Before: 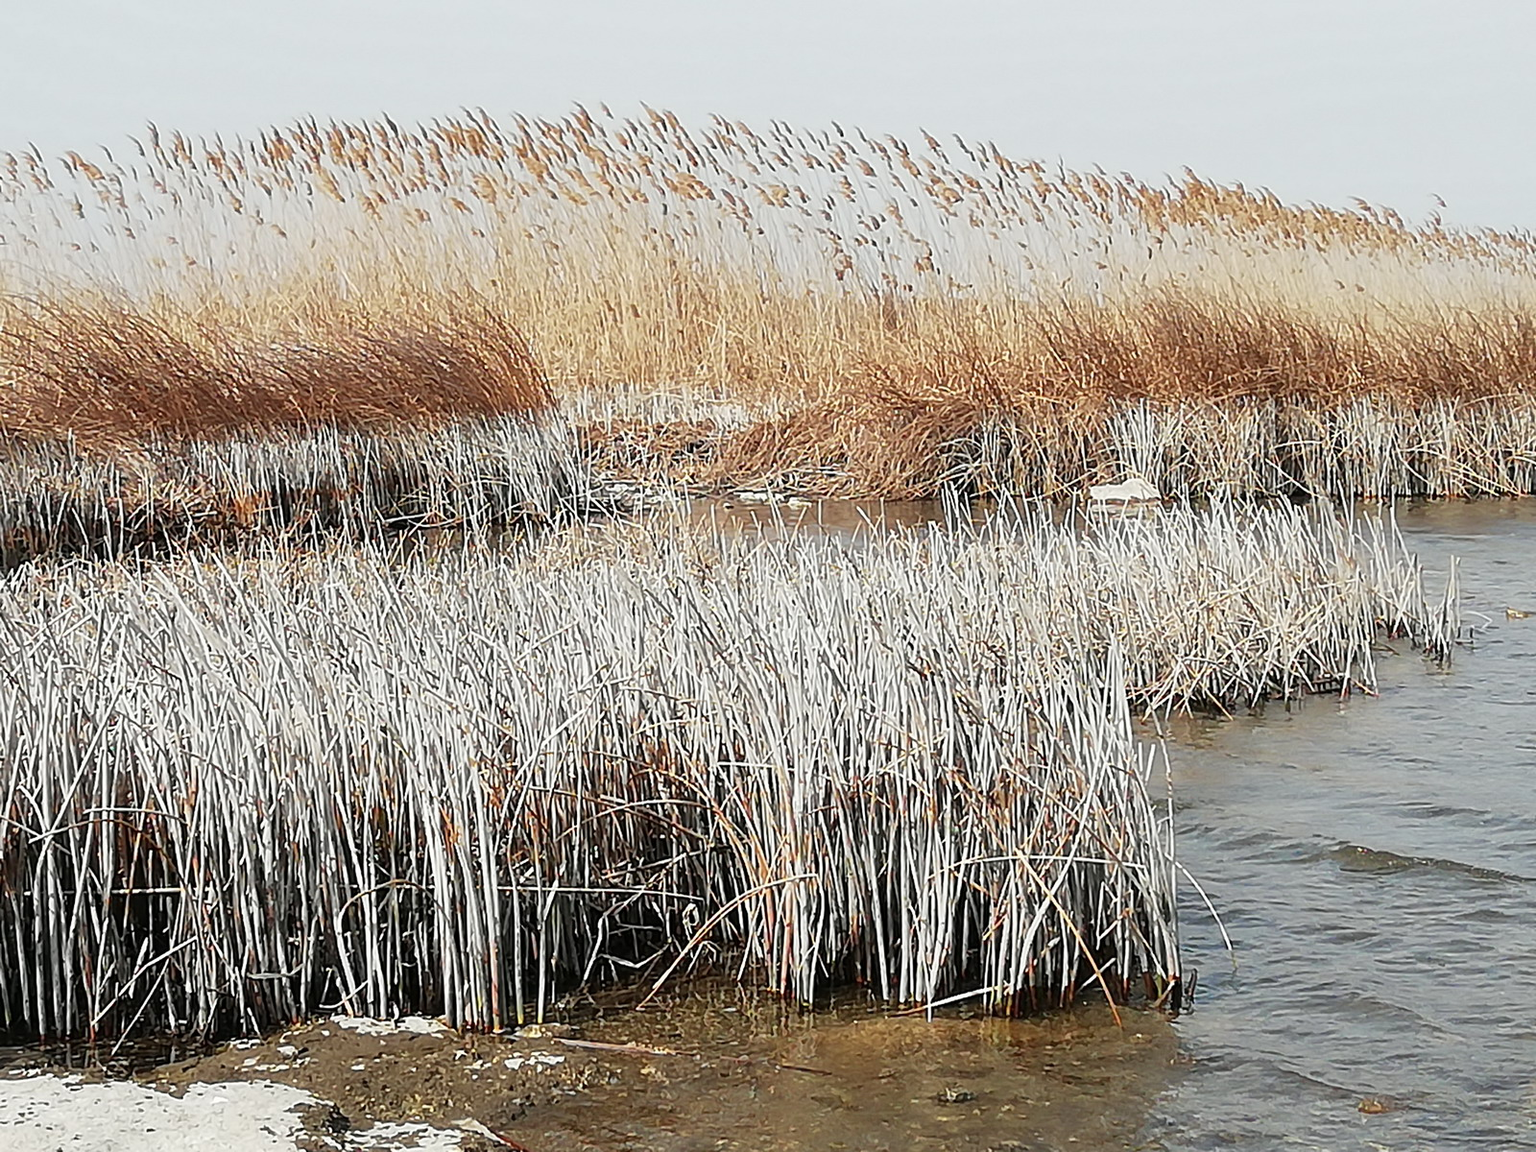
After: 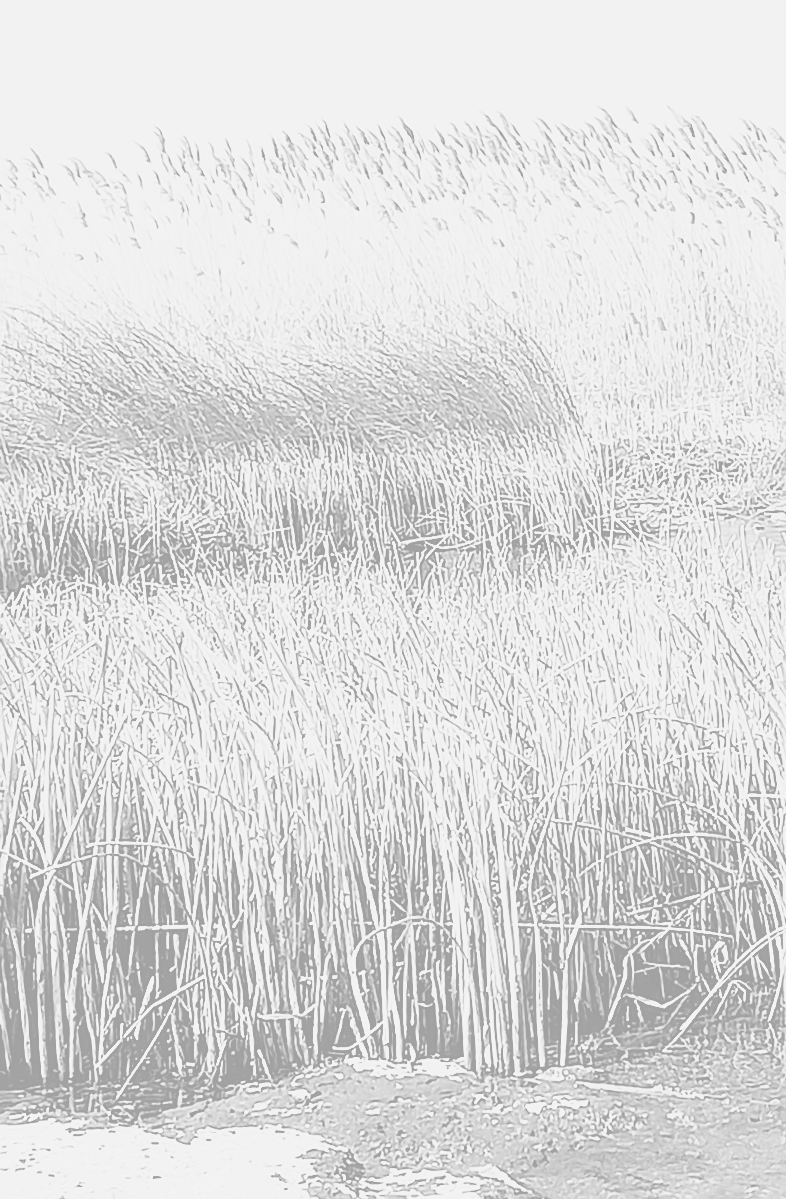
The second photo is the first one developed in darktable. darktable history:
colorize: hue 331.2°, saturation 75%, source mix 30.28%, lightness 70.52%, version 1
monochrome: a 32, b 64, size 2.3
crop and rotate: left 0%, top 0%, right 50.845%
sharpen: on, module defaults
exposure: compensate highlight preservation false
base curve: curves: ch0 [(0, 0) (0.012, 0.01) (0.073, 0.168) (0.31, 0.711) (0.645, 0.957) (1, 1)], preserve colors none
